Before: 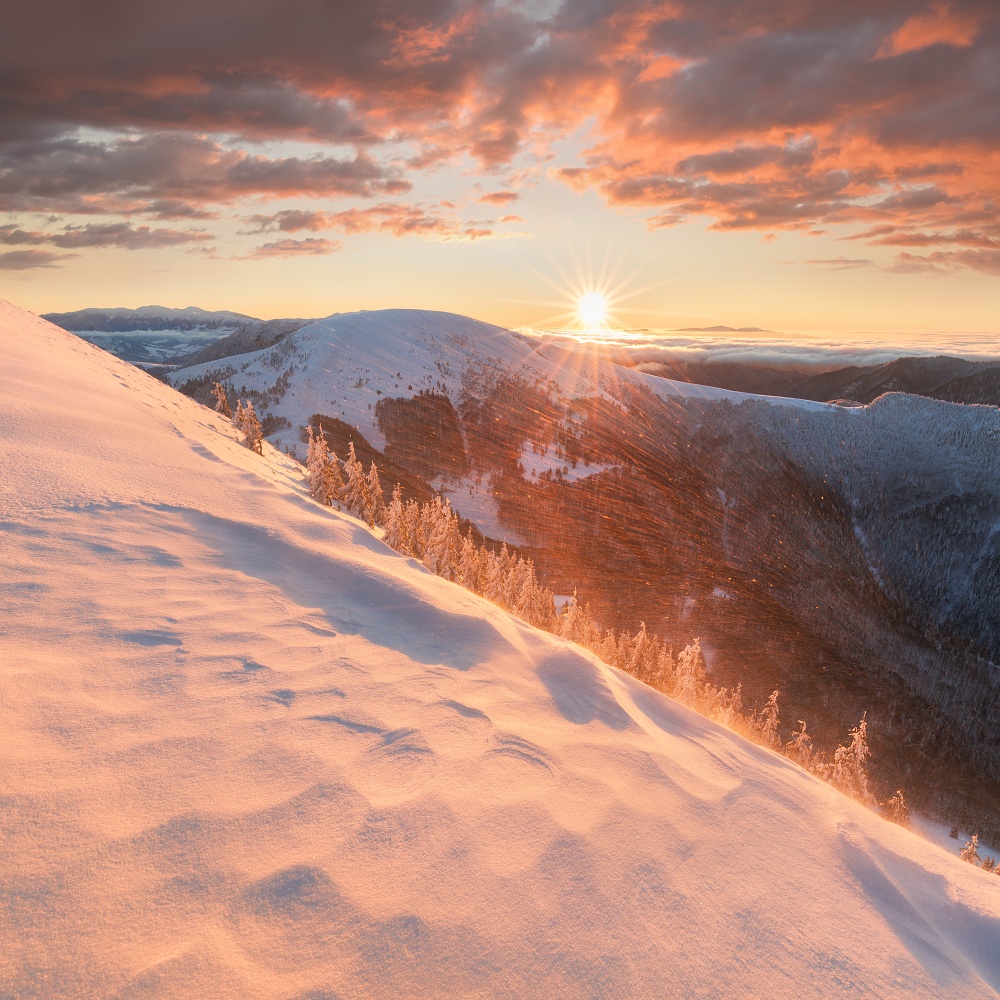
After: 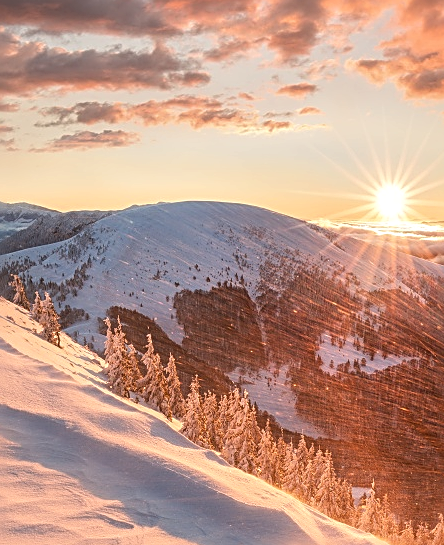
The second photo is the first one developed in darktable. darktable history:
crop: left 20.277%, top 10.864%, right 35.226%, bottom 34.631%
sharpen: radius 2.643, amount 0.663
local contrast: detail 130%
